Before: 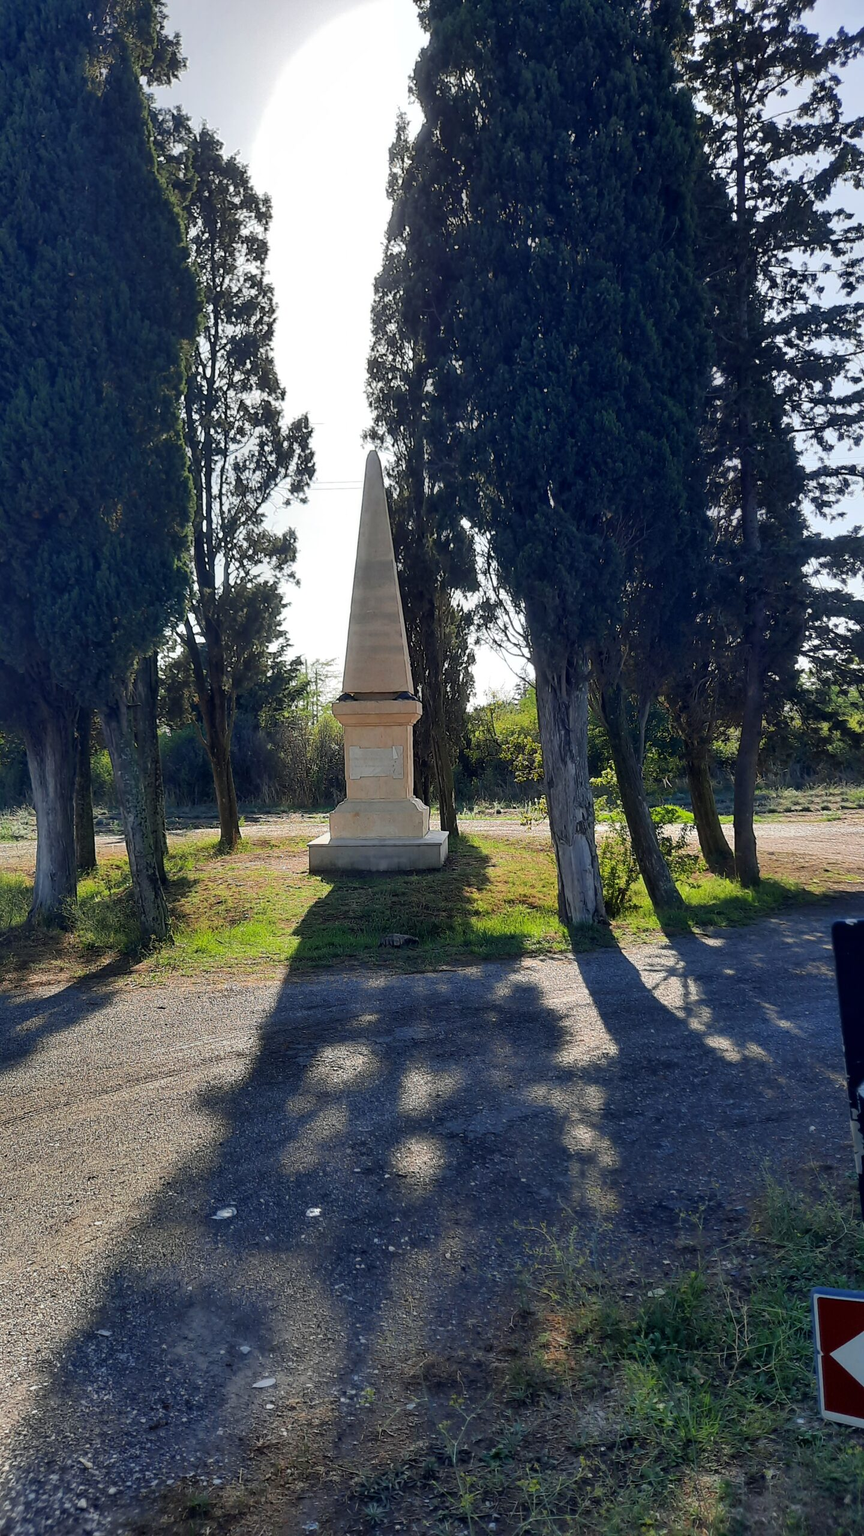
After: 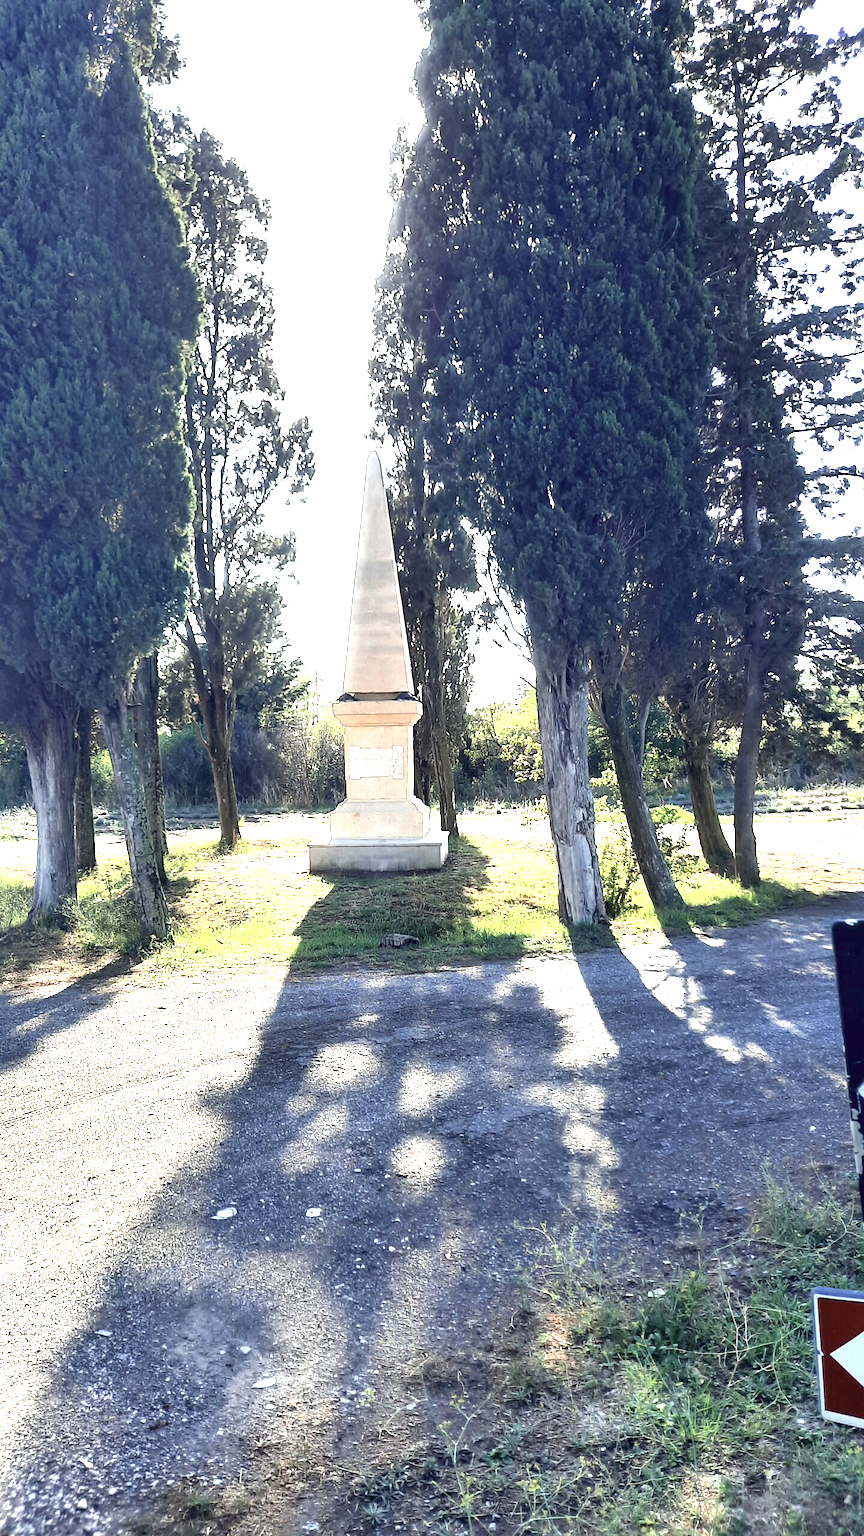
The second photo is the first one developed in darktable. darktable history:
contrast brightness saturation: contrast 0.1, saturation -0.3
exposure: exposure 2.207 EV, compensate highlight preservation false
